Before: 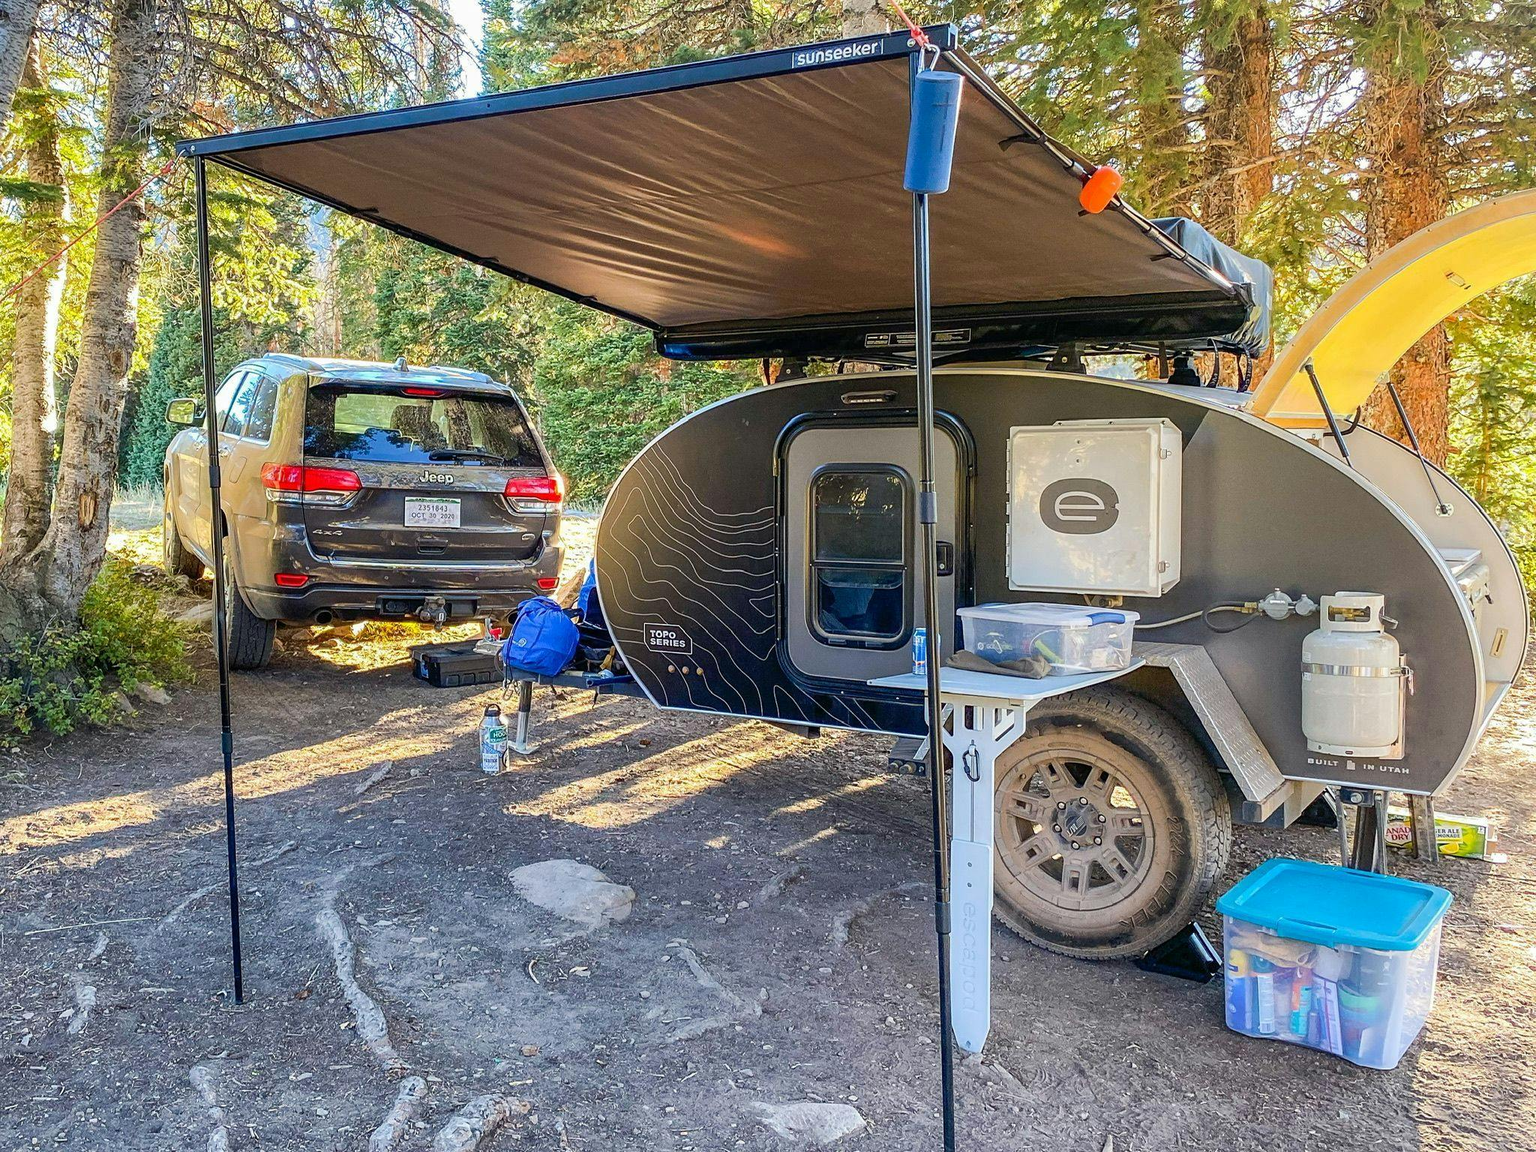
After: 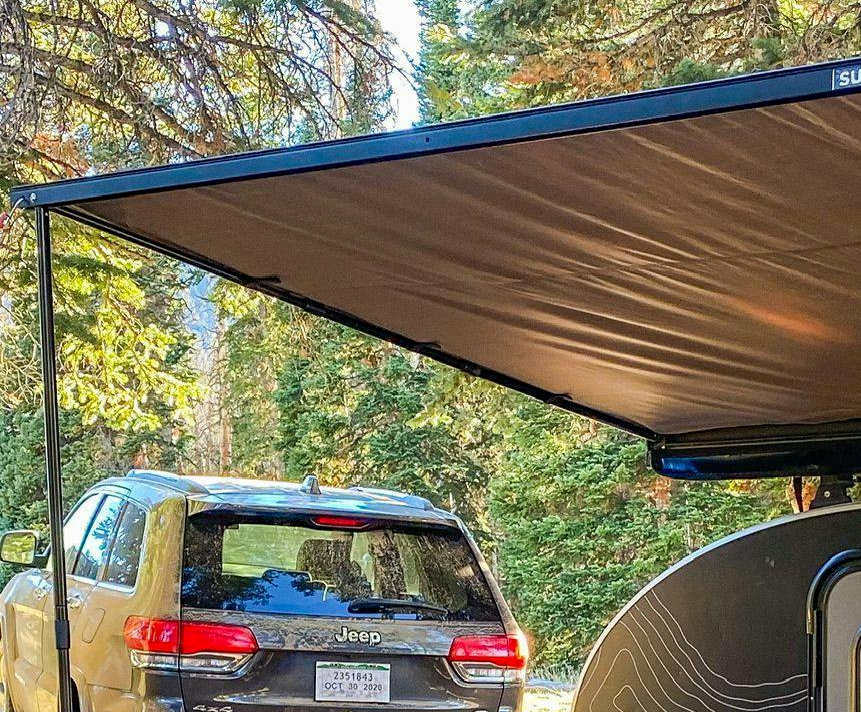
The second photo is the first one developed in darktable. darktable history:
haze removal: compatibility mode true, adaptive false
crop and rotate: left 10.954%, top 0.077%, right 46.99%, bottom 53.552%
